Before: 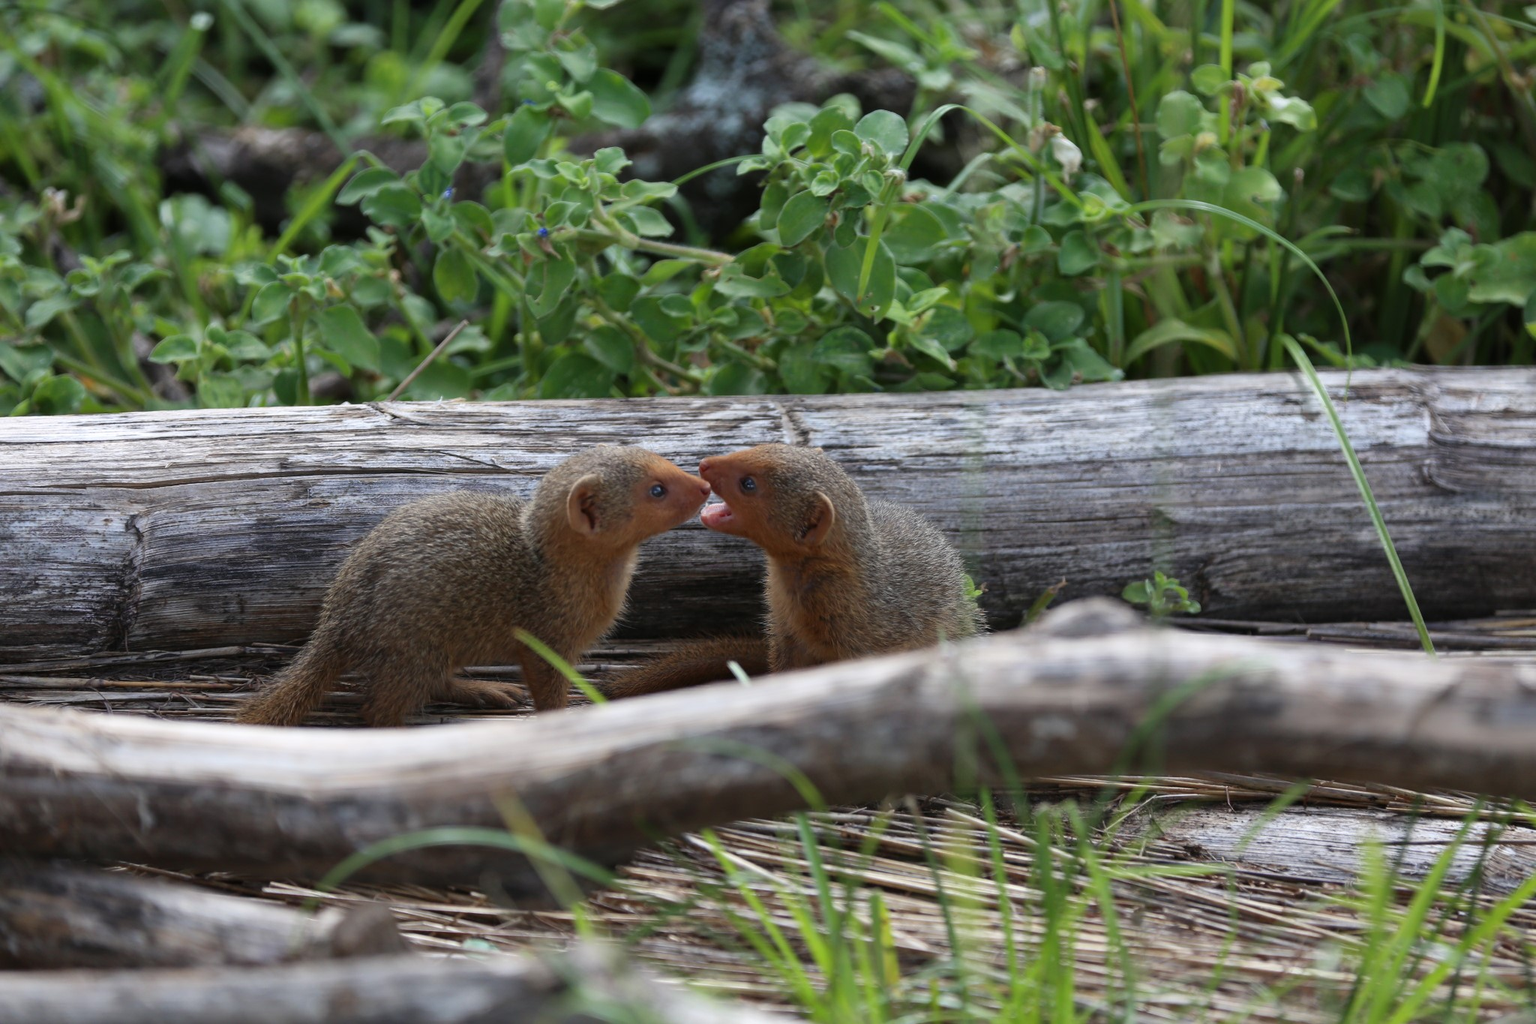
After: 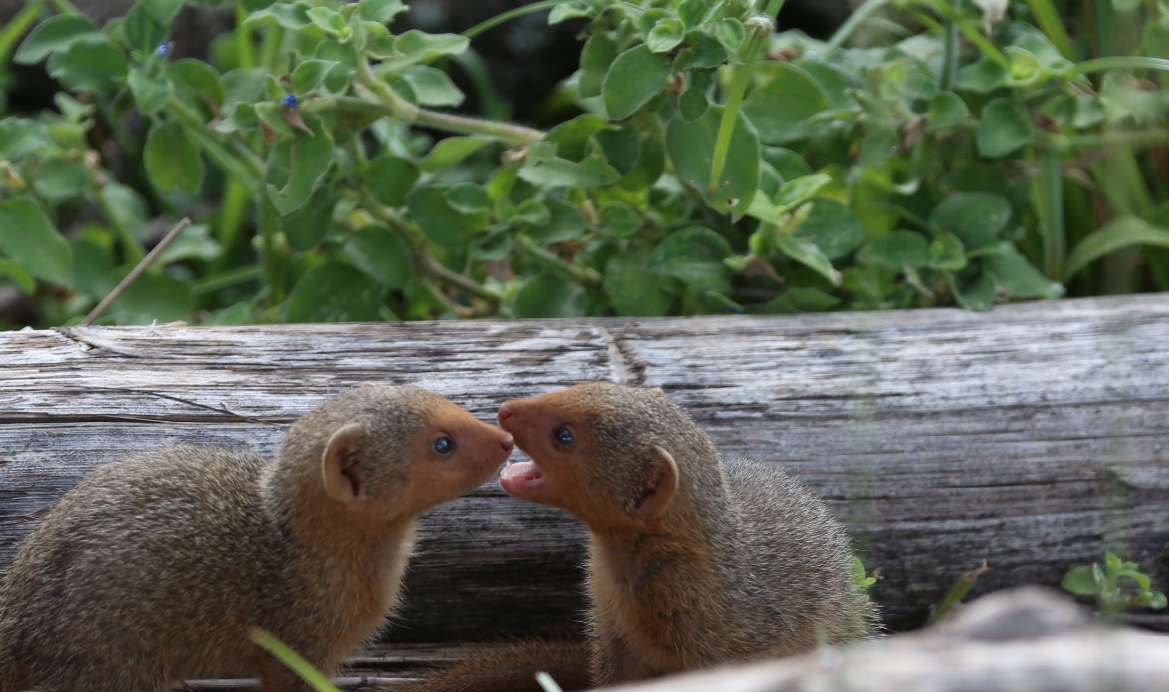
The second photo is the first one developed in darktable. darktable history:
contrast brightness saturation: saturation -0.06
crop: left 21.2%, top 15.377%, right 21.675%, bottom 33.856%
